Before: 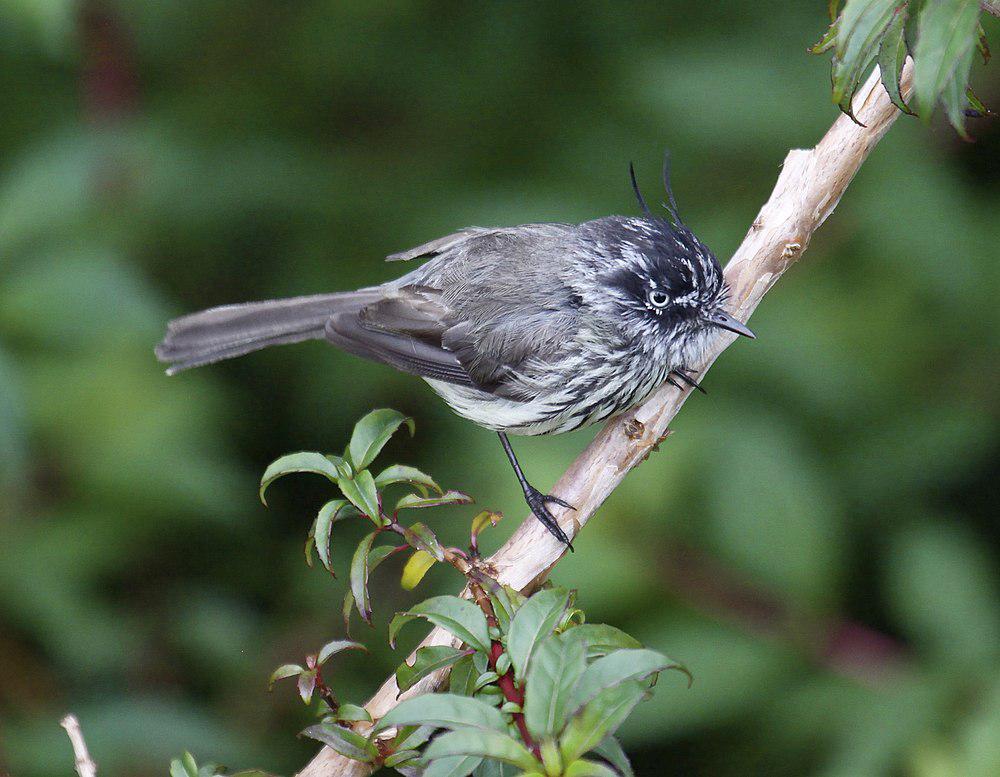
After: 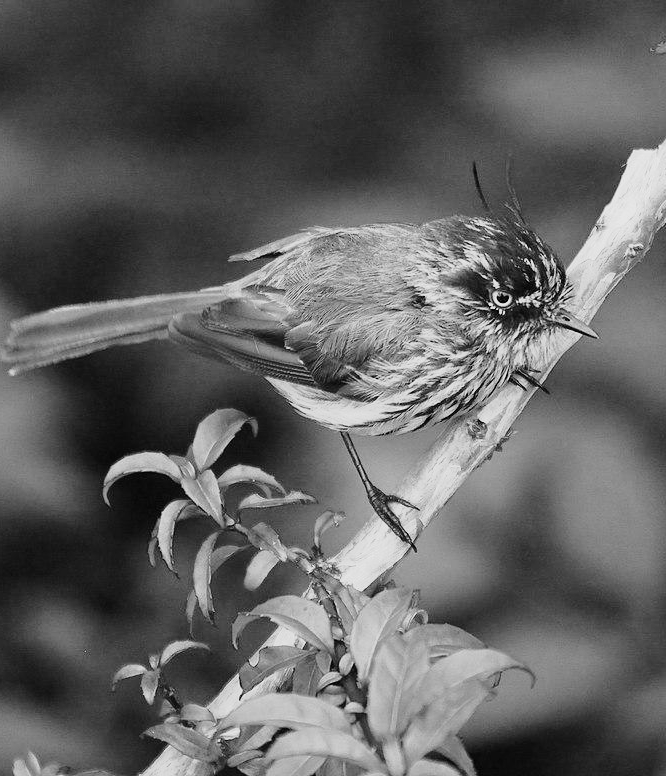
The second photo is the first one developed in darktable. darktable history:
crop and rotate: left 15.754%, right 17.579%
tone curve: curves: ch0 [(0.003, 0.003) (0.104, 0.069) (0.236, 0.218) (0.401, 0.443) (0.495, 0.55) (0.625, 0.67) (0.819, 0.841) (0.96, 0.899)]; ch1 [(0, 0) (0.161, 0.092) (0.37, 0.302) (0.424, 0.402) (0.45, 0.466) (0.495, 0.506) (0.573, 0.571) (0.638, 0.641) (0.751, 0.741) (1, 1)]; ch2 [(0, 0) (0.352, 0.403) (0.466, 0.443) (0.524, 0.501) (0.56, 0.556) (1, 1)], color space Lab, independent channels, preserve colors none
monochrome: on, module defaults
